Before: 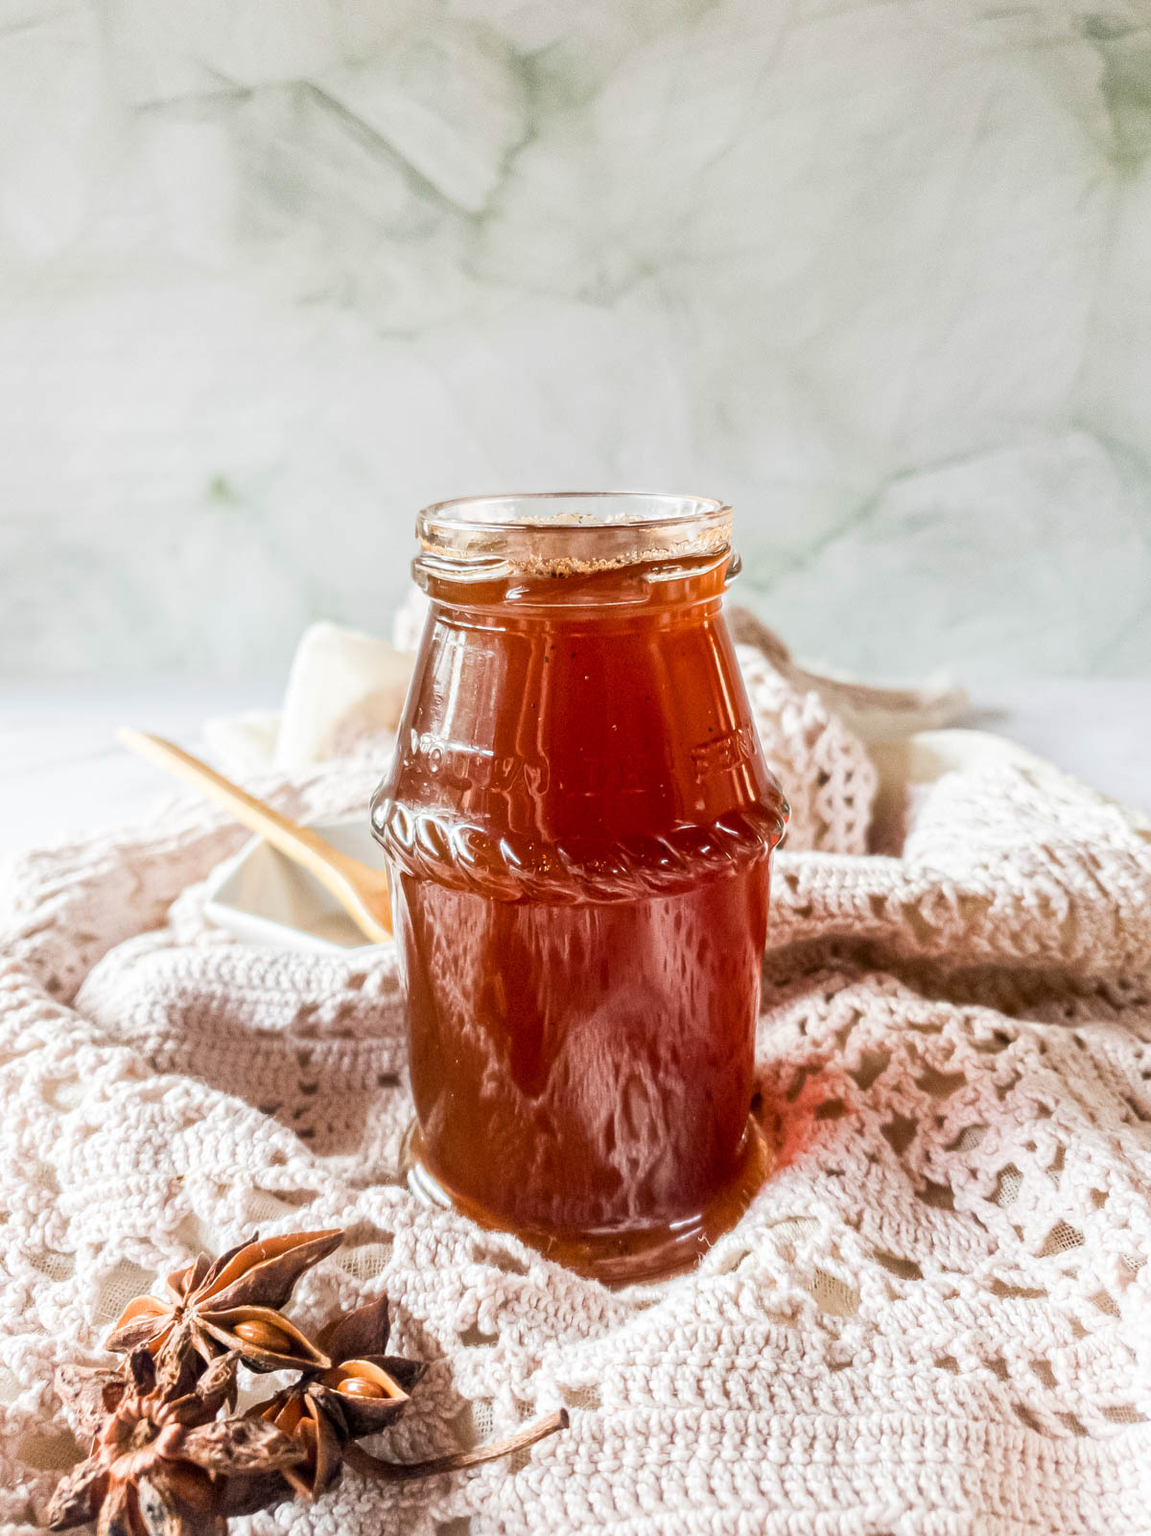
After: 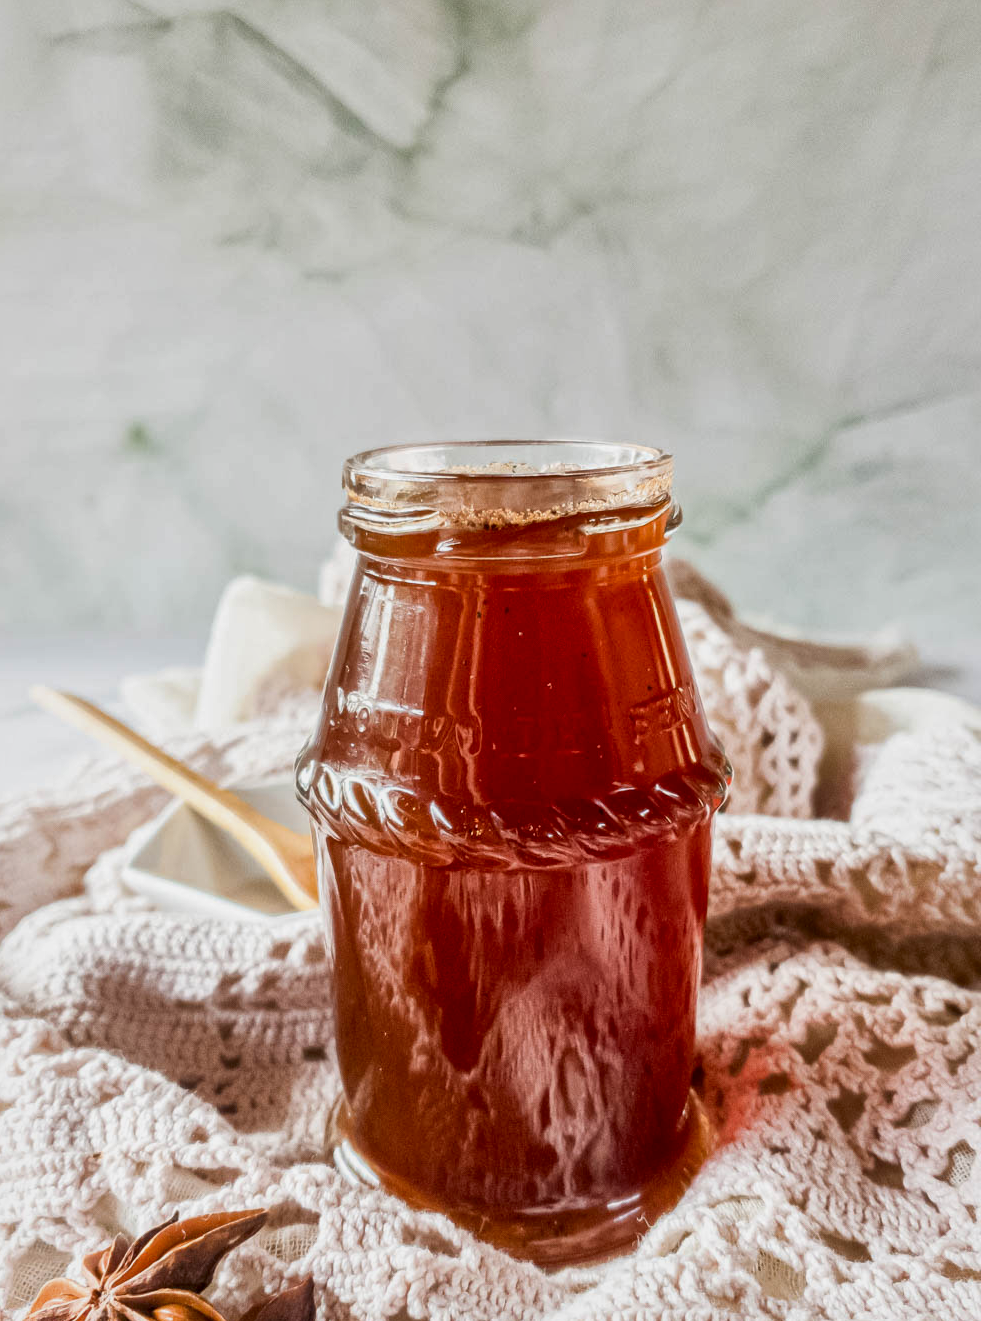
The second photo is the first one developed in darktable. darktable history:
local contrast: mode bilateral grid, contrast 19, coarseness 50, detail 150%, midtone range 0.2
crop and rotate: left 7.65%, top 4.587%, right 10.59%, bottom 12.944%
shadows and highlights: radius 121.78, shadows 21.86, white point adjustment -9.62, highlights -13.29, soften with gaussian
